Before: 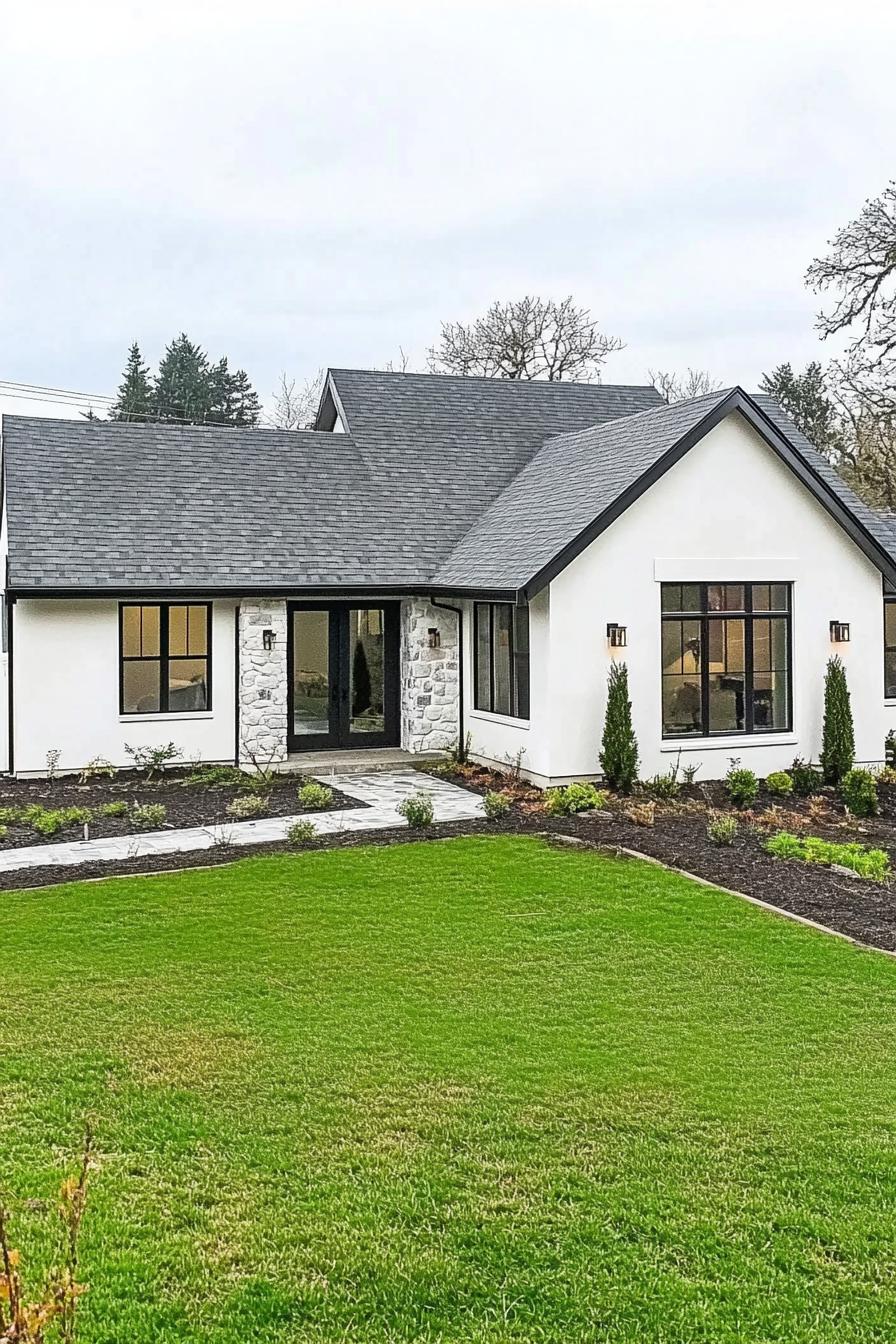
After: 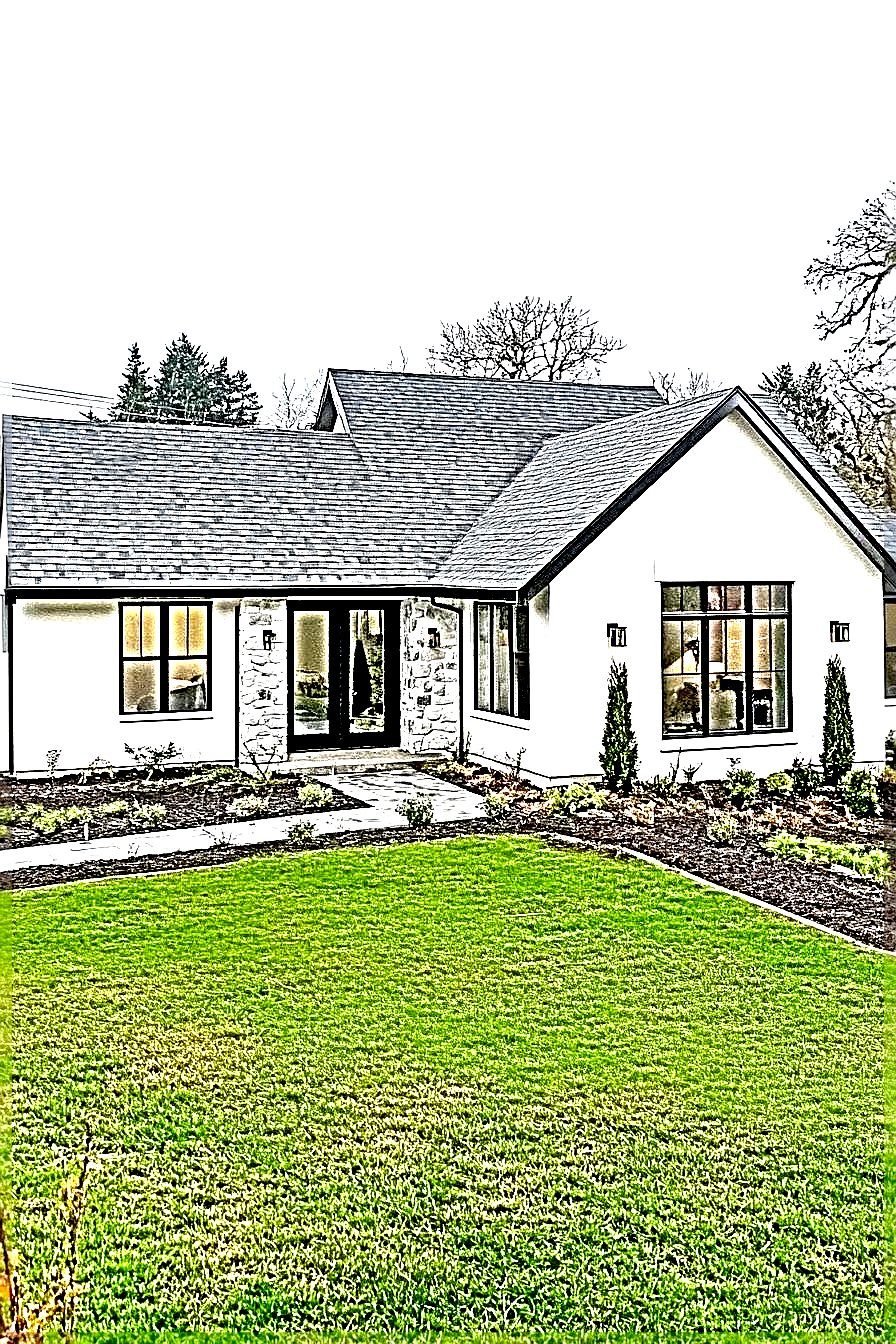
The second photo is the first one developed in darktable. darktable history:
sharpen: radius 6.3, amount 1.8, threshold 0
exposure: black level correction 0.035, exposure 0.9 EV, compensate highlight preservation false
